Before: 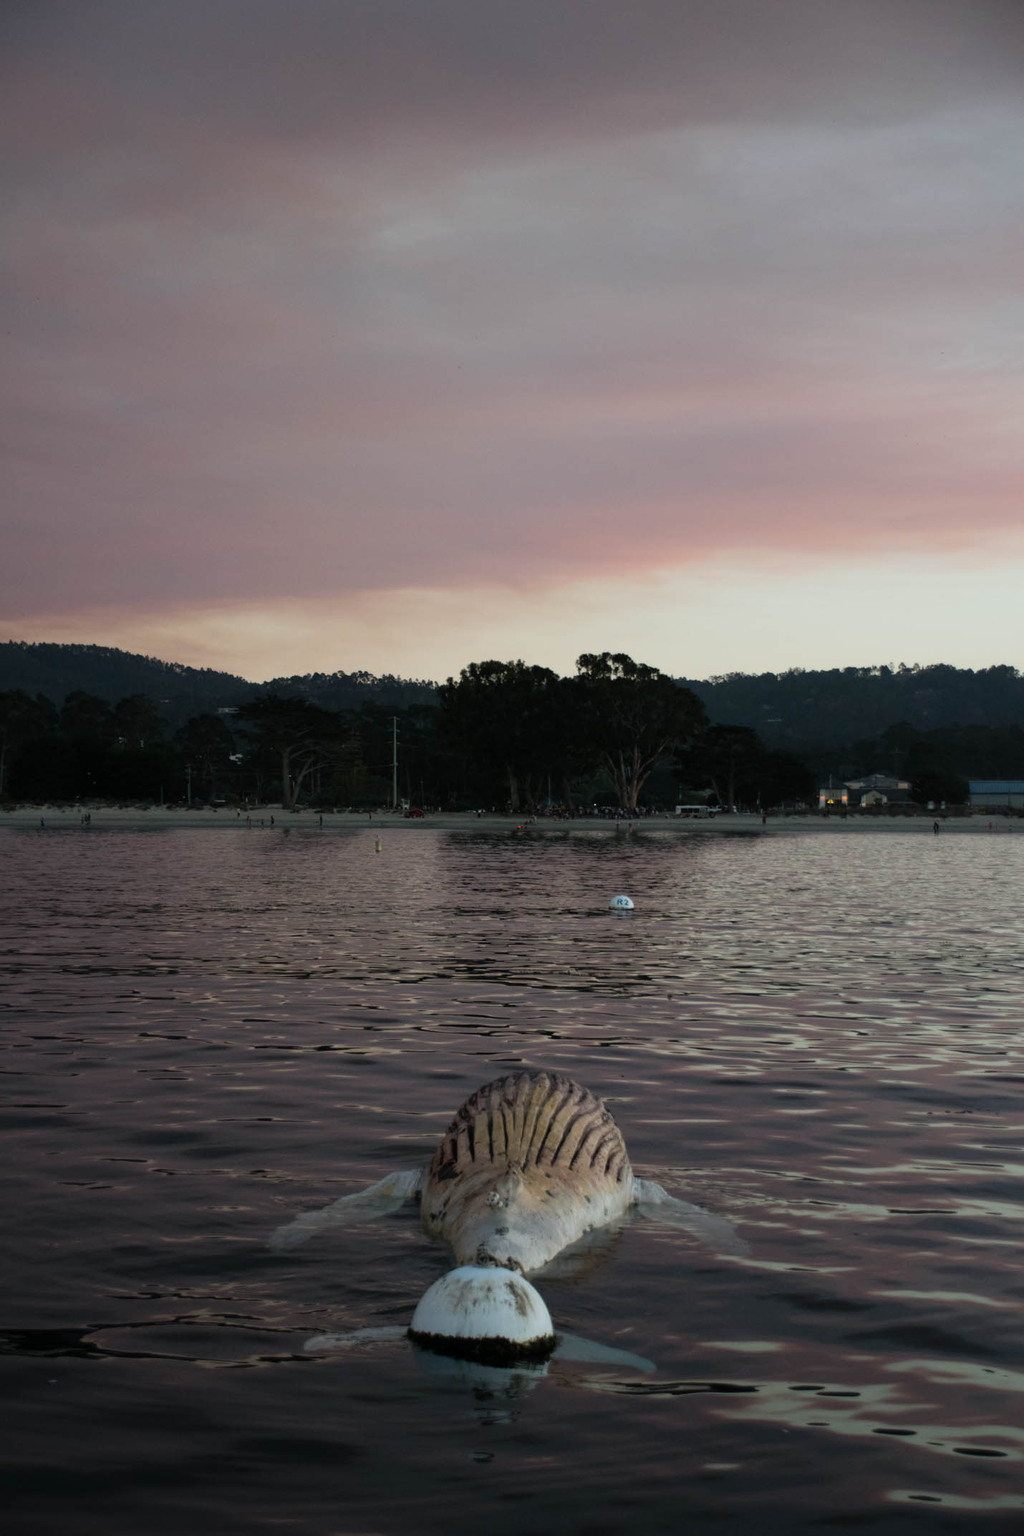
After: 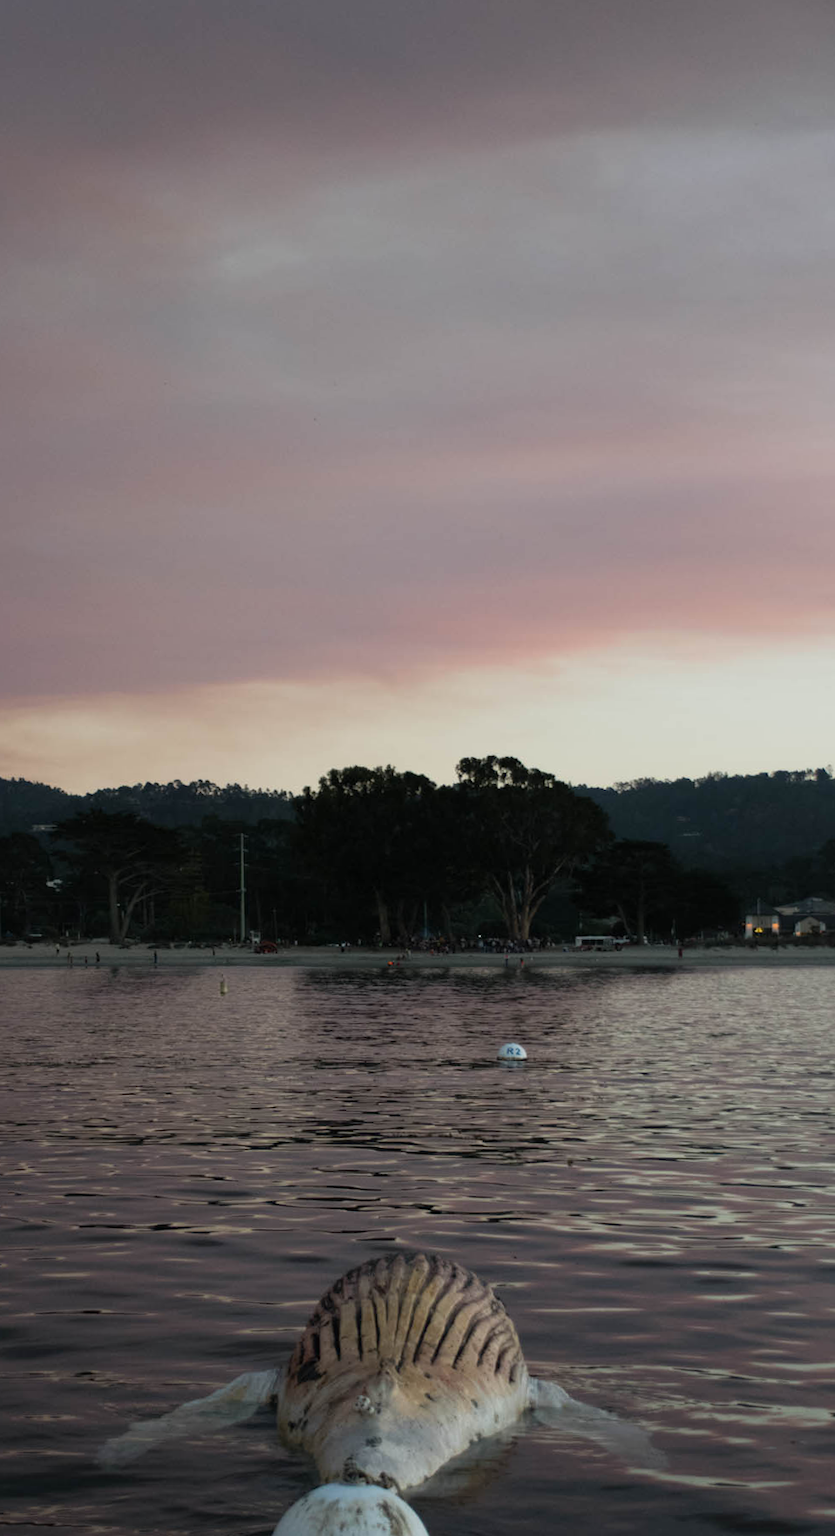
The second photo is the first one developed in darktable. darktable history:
rotate and perspective: rotation -0.45°, automatic cropping original format, crop left 0.008, crop right 0.992, crop top 0.012, crop bottom 0.988
crop: left 18.479%, right 12.2%, bottom 13.971%
